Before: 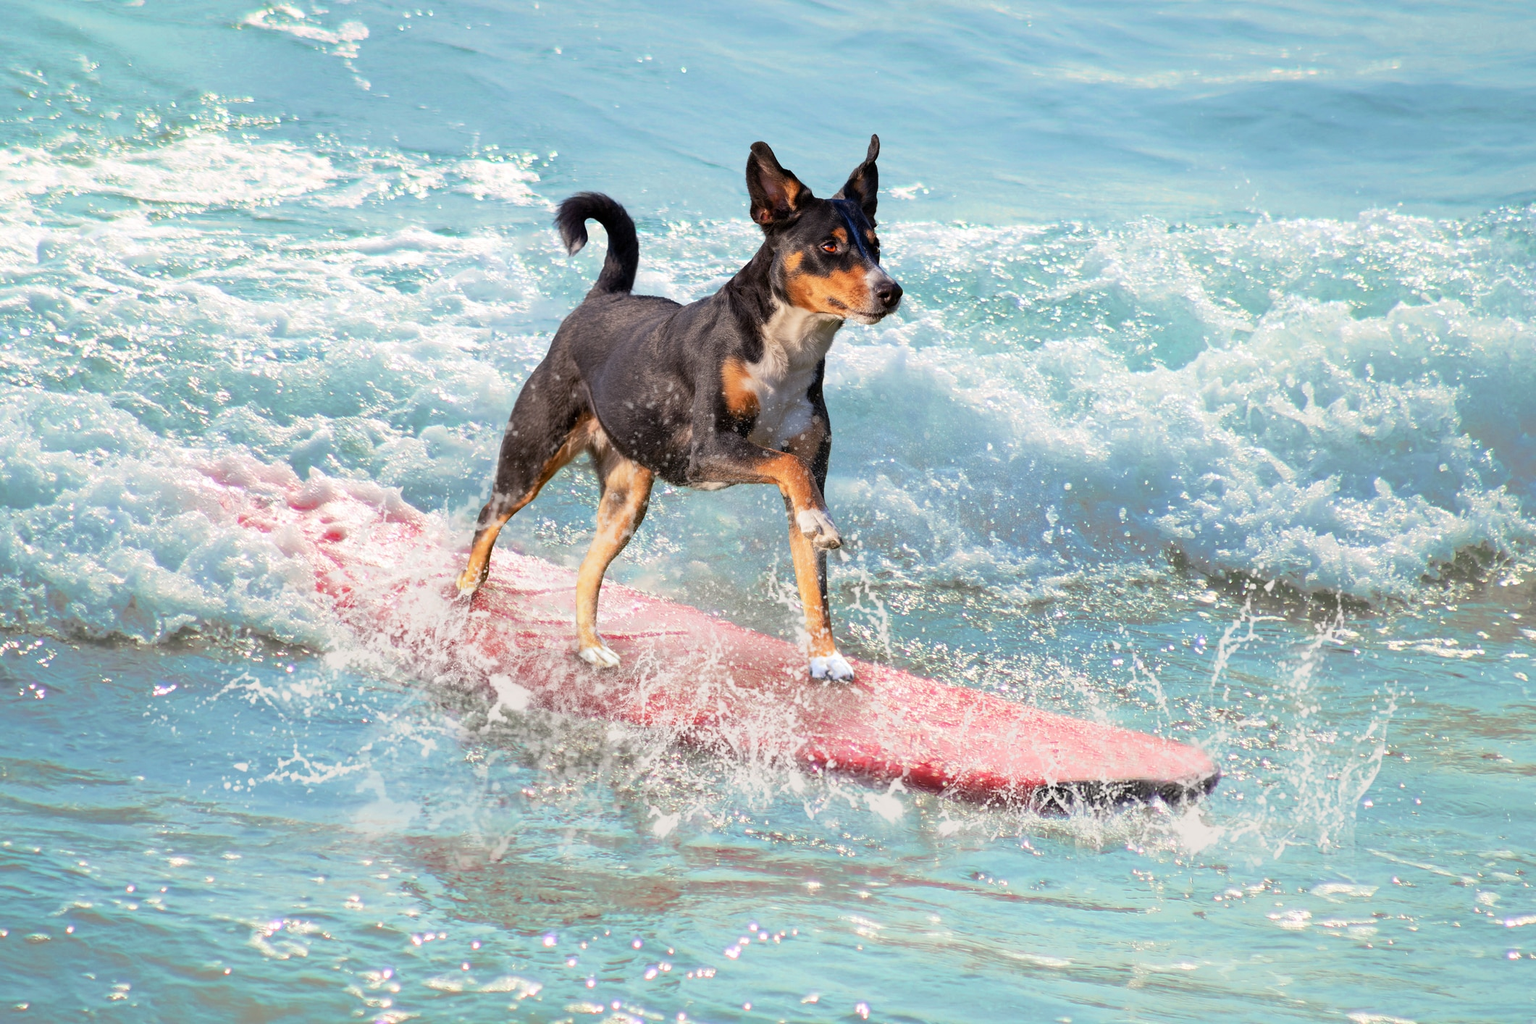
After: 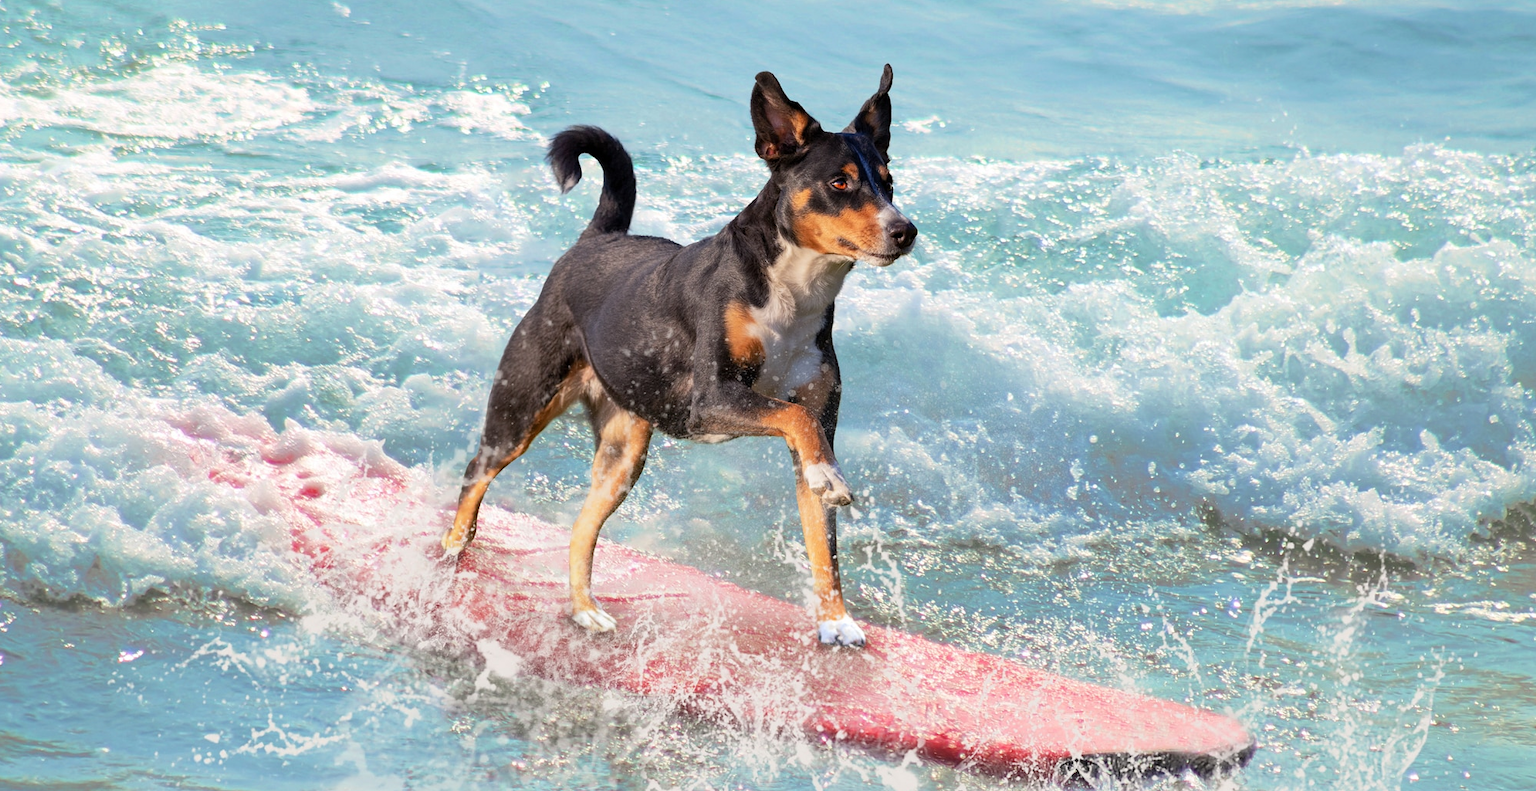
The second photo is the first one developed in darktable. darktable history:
tone equalizer: -8 EV -0.55 EV
crop: left 2.737%, top 7.287%, right 3.421%, bottom 20.179%
